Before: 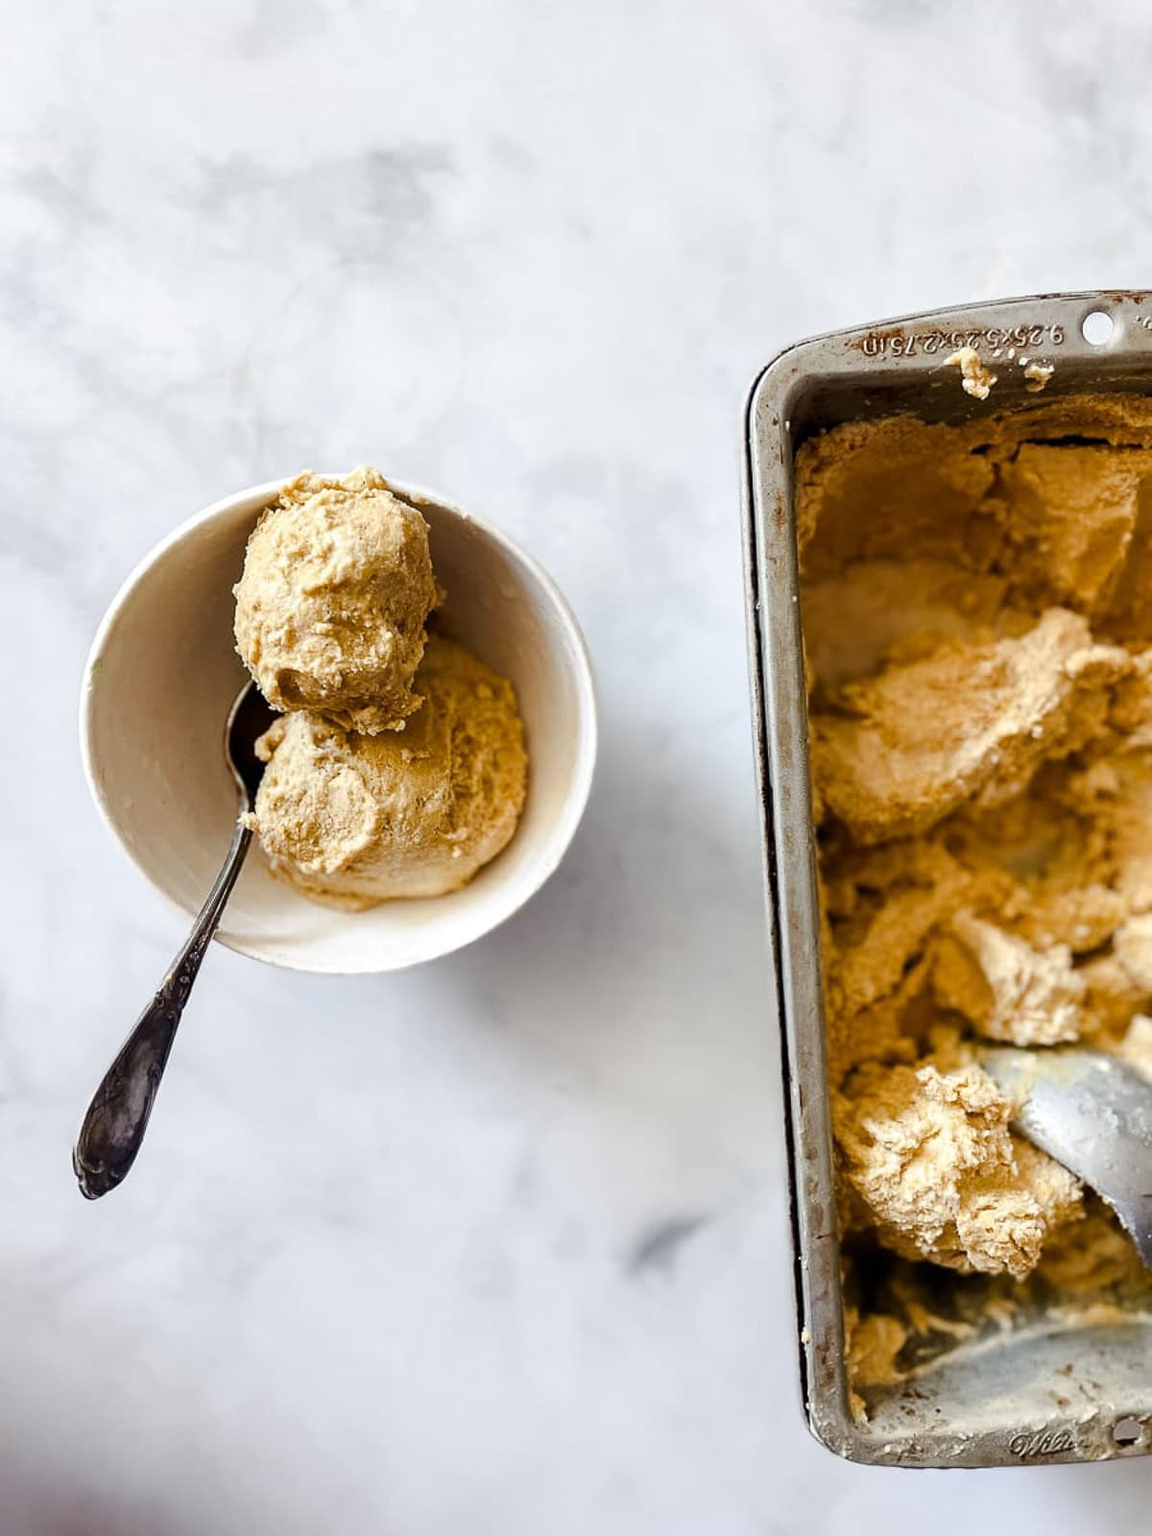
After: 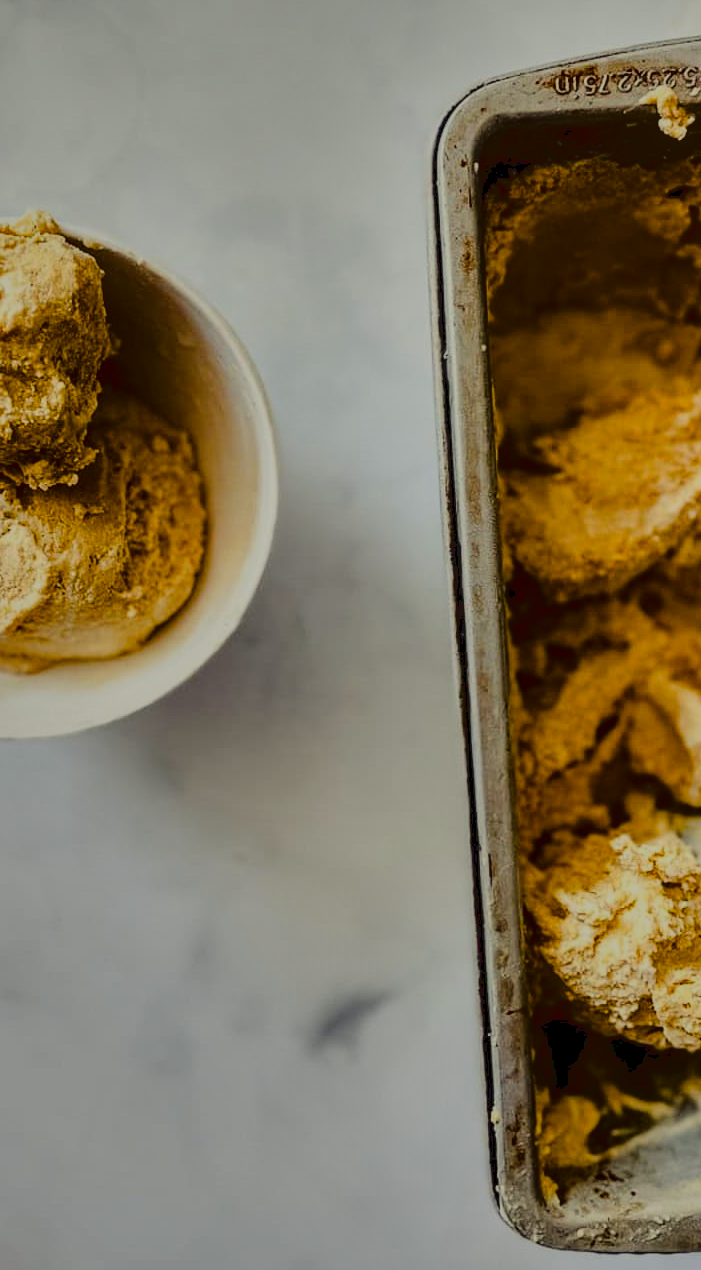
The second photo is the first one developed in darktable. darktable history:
color balance rgb: highlights gain › luminance 5.767%, highlights gain › chroma 2.544%, highlights gain › hue 91.11°, global offset › luminance -0.372%, perceptual saturation grading › global saturation 36.018%, perceptual brilliance grading › global brilliance -47.591%
crop and rotate: left 28.714%, top 17.252%, right 12.793%, bottom 3.368%
local contrast: on, module defaults
exposure: black level correction 0, exposure 1.2 EV, compensate exposure bias true, compensate highlight preservation false
tone curve: curves: ch0 [(0, 0) (0.003, 0.068) (0.011, 0.068) (0.025, 0.068) (0.044, 0.068) (0.069, 0.072) (0.1, 0.072) (0.136, 0.077) (0.177, 0.095) (0.224, 0.126) (0.277, 0.2) (0.335, 0.3) (0.399, 0.407) (0.468, 0.52) (0.543, 0.624) (0.623, 0.721) (0.709, 0.811) (0.801, 0.88) (0.898, 0.942) (1, 1)], color space Lab, linked channels, preserve colors none
shadows and highlights: white point adjustment -3.57, highlights -63.55, soften with gaussian
